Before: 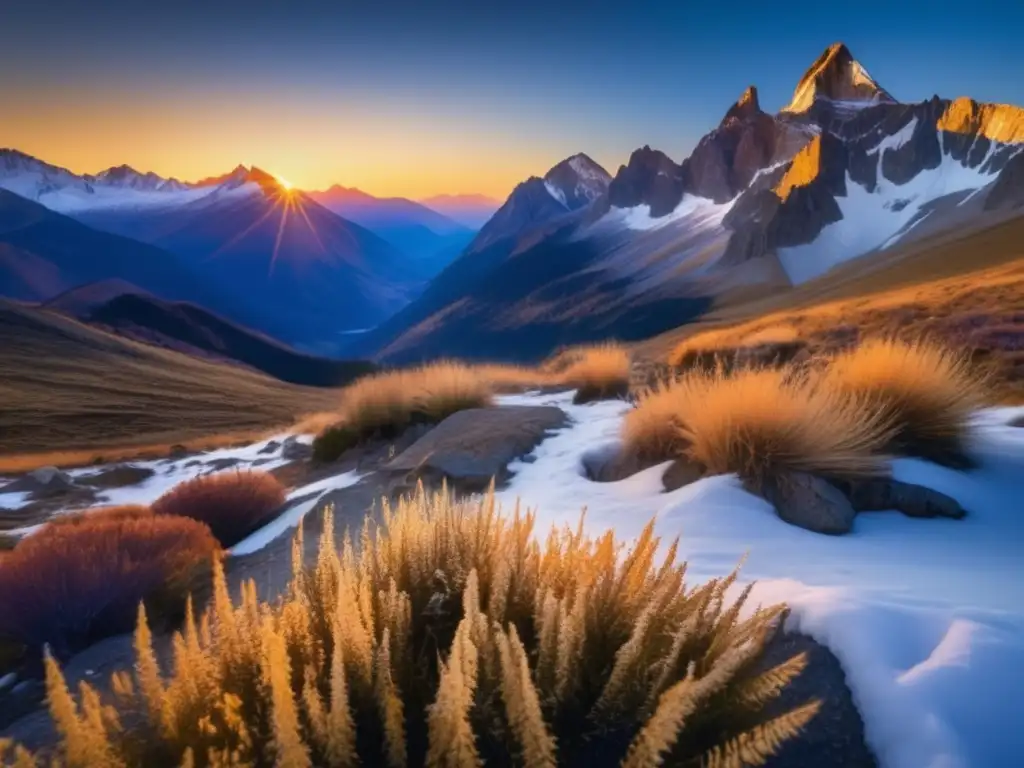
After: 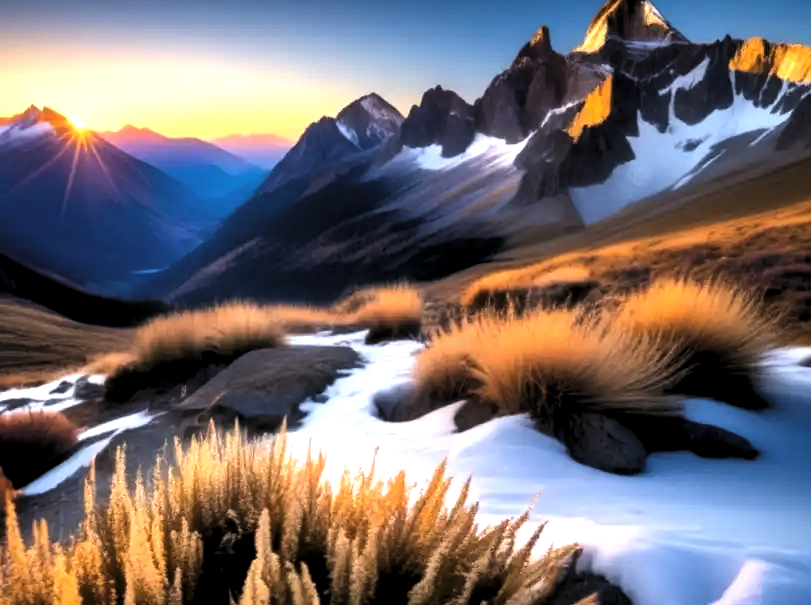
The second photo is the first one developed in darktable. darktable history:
tone equalizer: -8 EV -0.383 EV, -7 EV -0.359 EV, -6 EV -0.357 EV, -5 EV -0.249 EV, -3 EV 0.234 EV, -2 EV 0.322 EV, -1 EV 0.373 EV, +0 EV 0.39 EV, luminance estimator HSV value / RGB max
levels: gray 59.4%, levels [0.129, 0.519, 0.867]
crop and rotate: left 20.349%, top 7.889%, right 0.391%, bottom 13.308%
